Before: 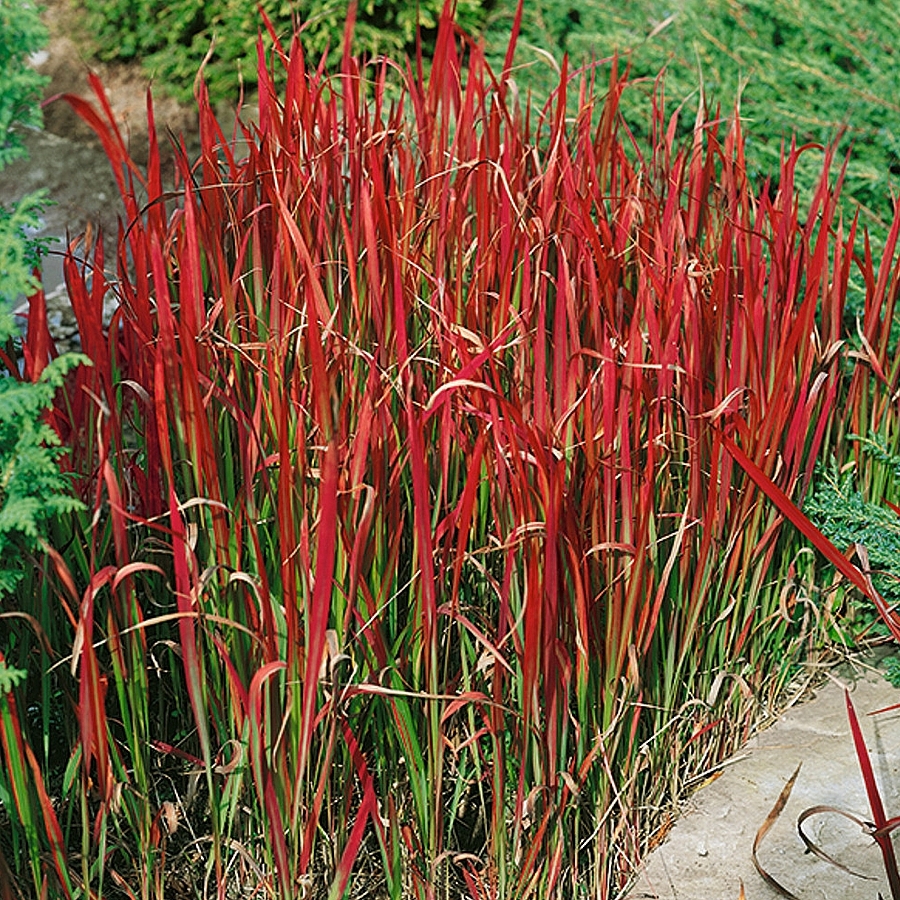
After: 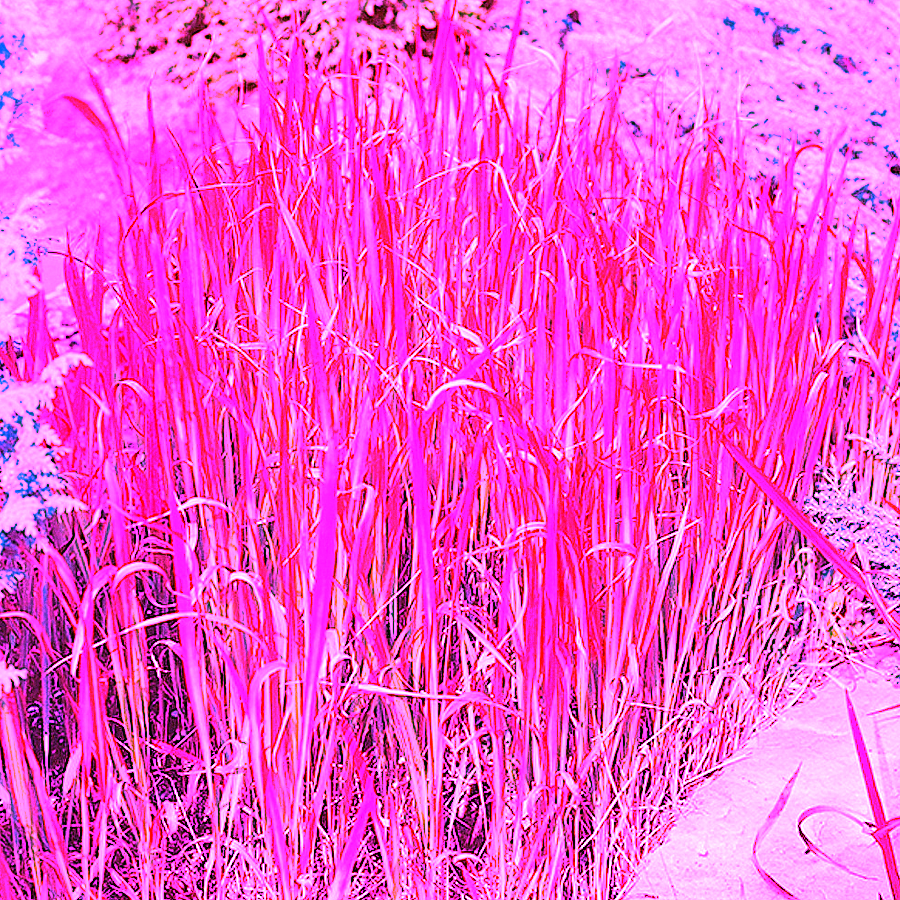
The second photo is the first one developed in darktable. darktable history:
white balance: red 8, blue 8
rotate and perspective: crop left 0, crop top 0
